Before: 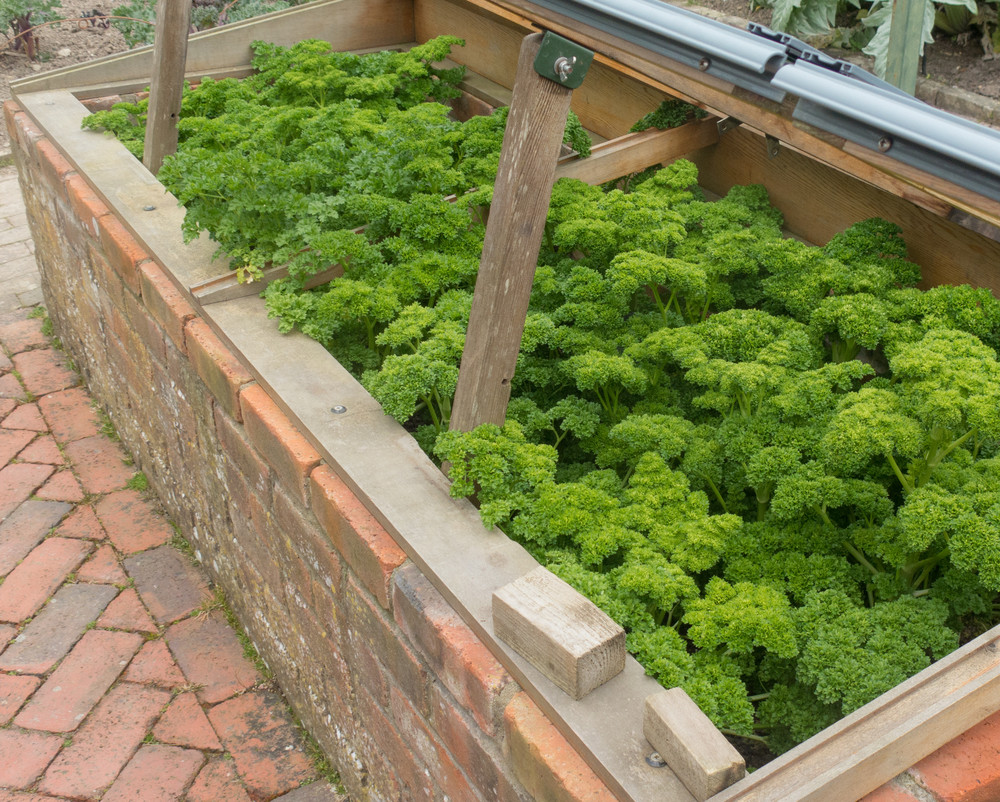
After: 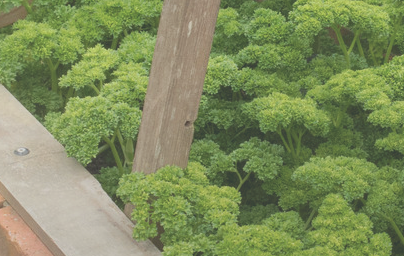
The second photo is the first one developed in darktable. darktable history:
graduated density: rotation -180°, offset 27.42
tone curve: curves: ch0 [(0, 0) (0.003, 0.238) (0.011, 0.238) (0.025, 0.242) (0.044, 0.256) (0.069, 0.277) (0.1, 0.294) (0.136, 0.315) (0.177, 0.345) (0.224, 0.379) (0.277, 0.419) (0.335, 0.463) (0.399, 0.511) (0.468, 0.566) (0.543, 0.627) (0.623, 0.687) (0.709, 0.75) (0.801, 0.824) (0.898, 0.89) (1, 1)], preserve colors none
crop: left 31.751%, top 32.172%, right 27.8%, bottom 35.83%
